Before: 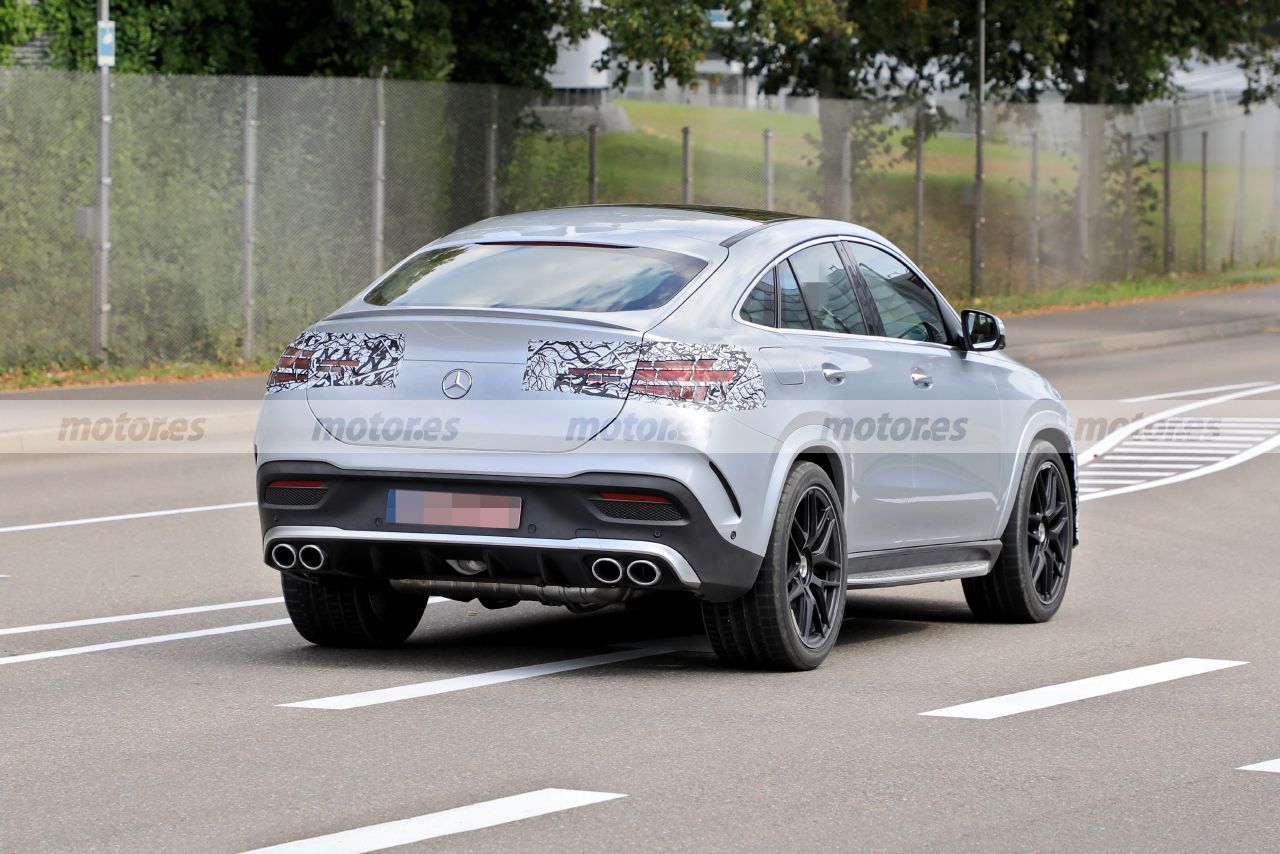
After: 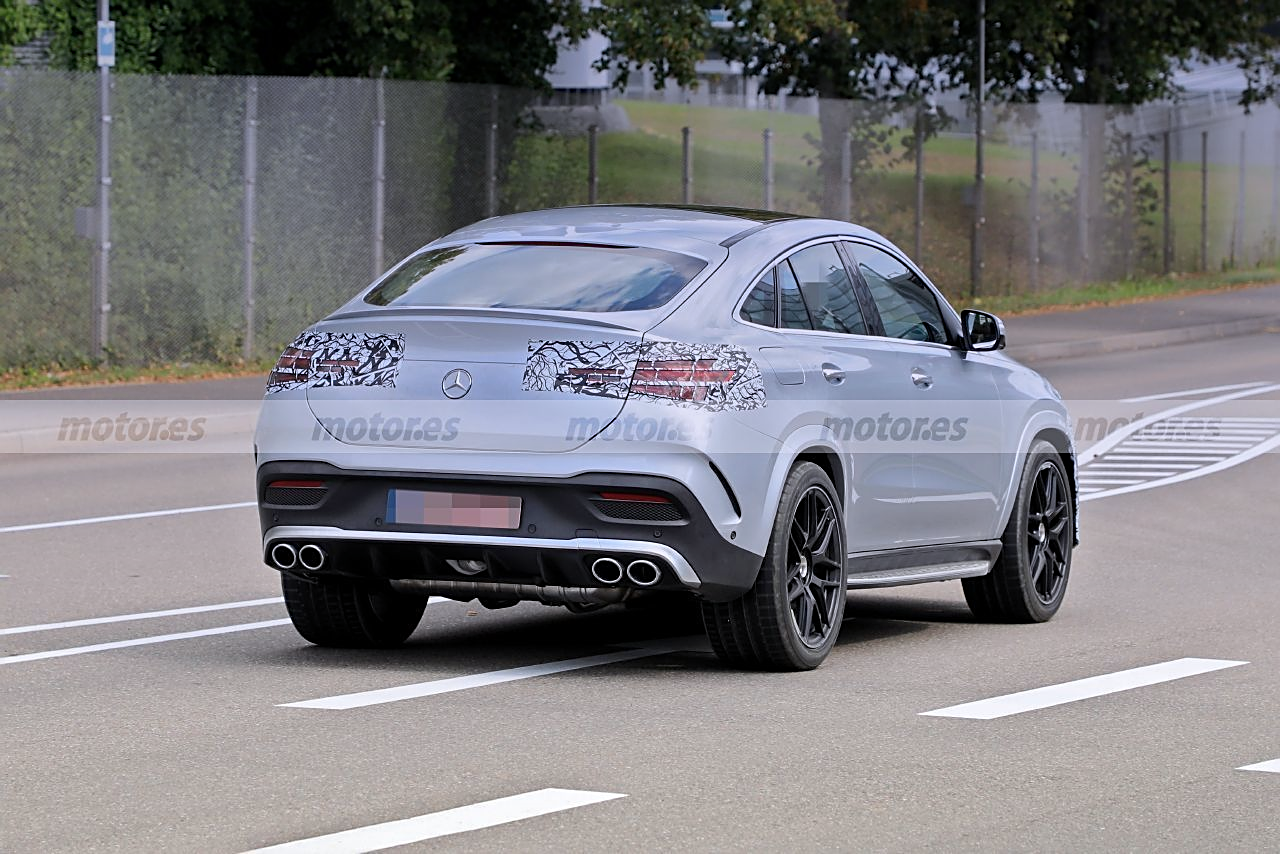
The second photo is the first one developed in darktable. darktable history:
sharpen: on, module defaults
graduated density: hue 238.83°, saturation 50%
